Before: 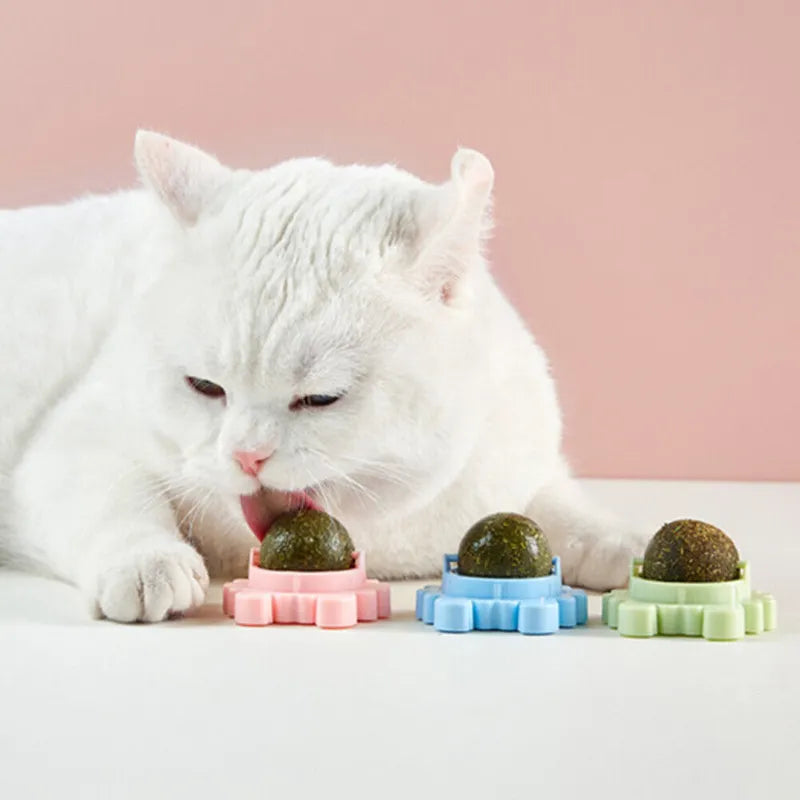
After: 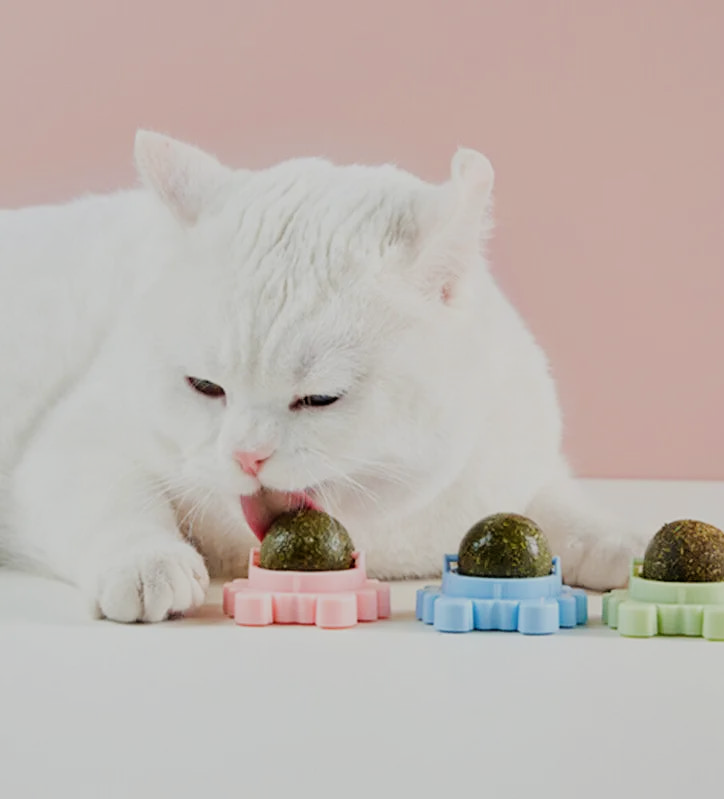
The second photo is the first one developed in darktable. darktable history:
filmic rgb: black relative exposure -7.08 EV, white relative exposure 5.39 EV, hardness 3.02
crop: right 9.497%, bottom 0.022%
